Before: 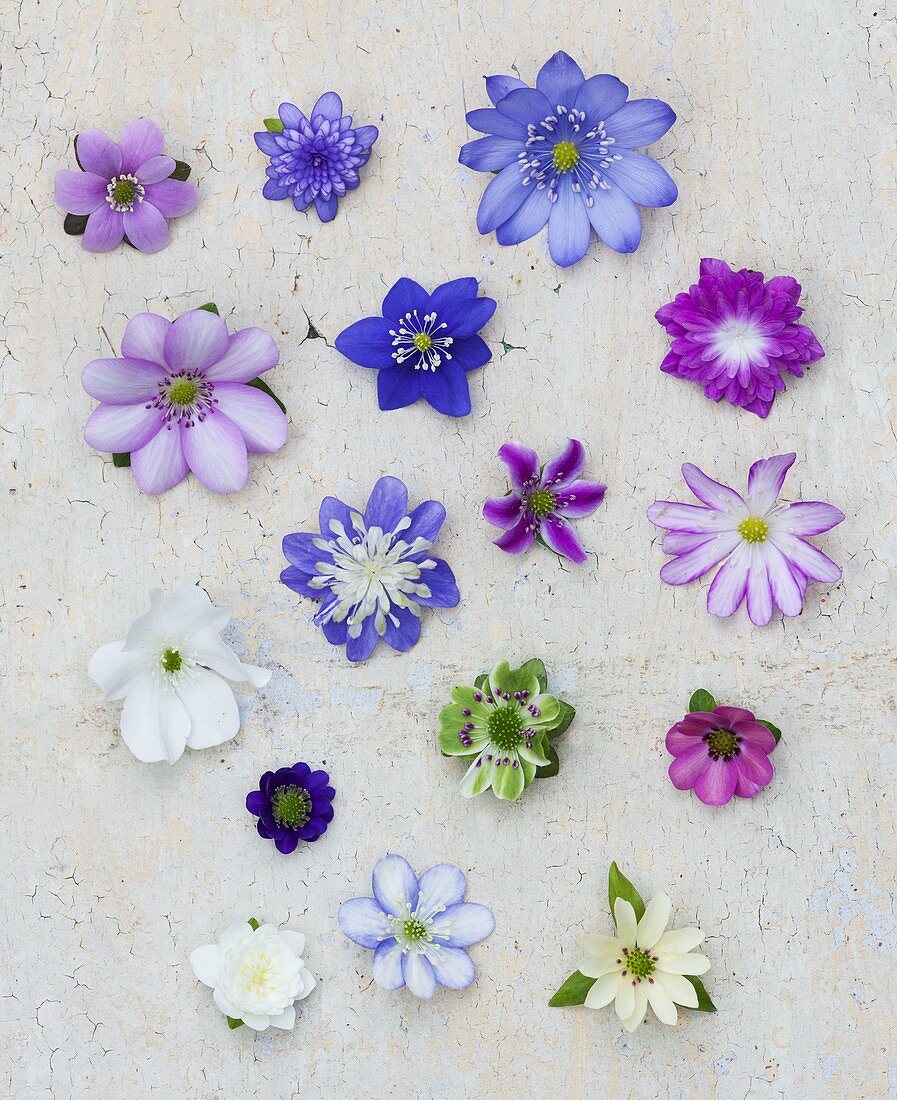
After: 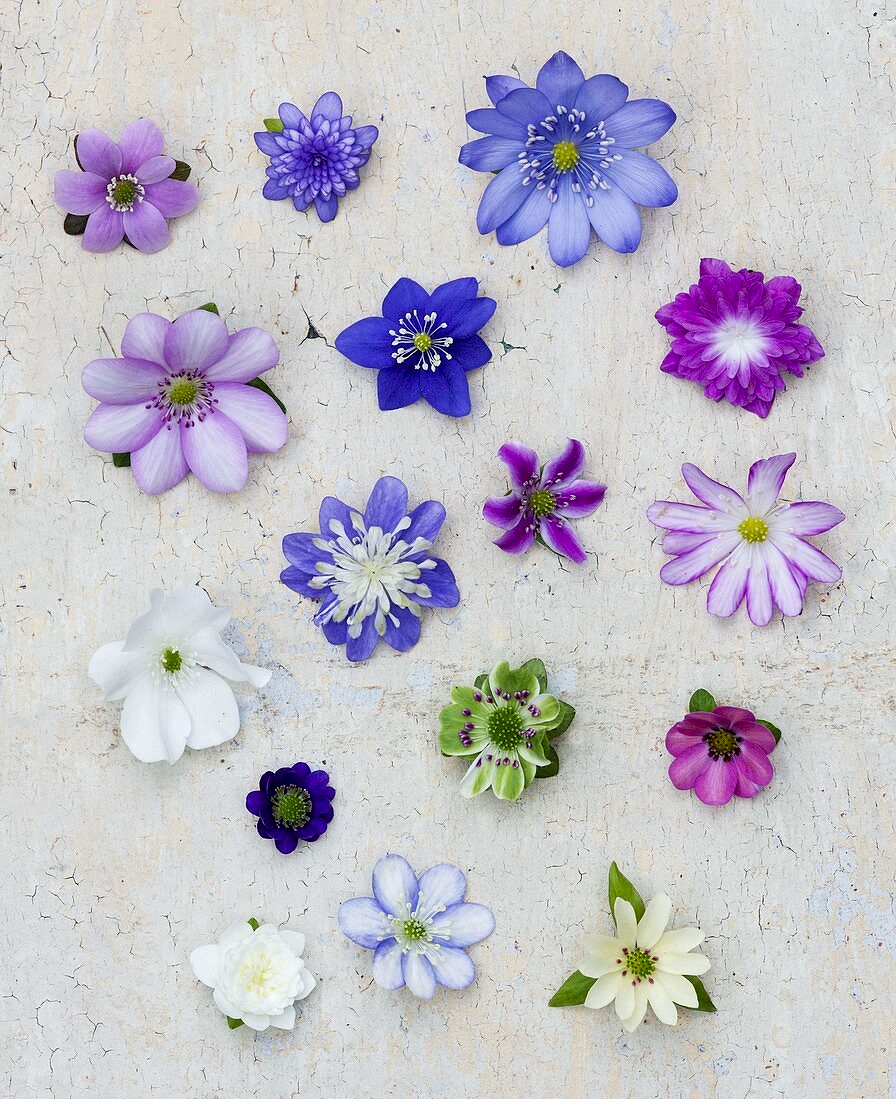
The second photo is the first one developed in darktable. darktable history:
local contrast: highlights 104%, shadows 100%, detail 119%, midtone range 0.2
crop: left 0.107%
exposure: black level correction 0.009, exposure 0.017 EV, compensate exposure bias true, compensate highlight preservation false
